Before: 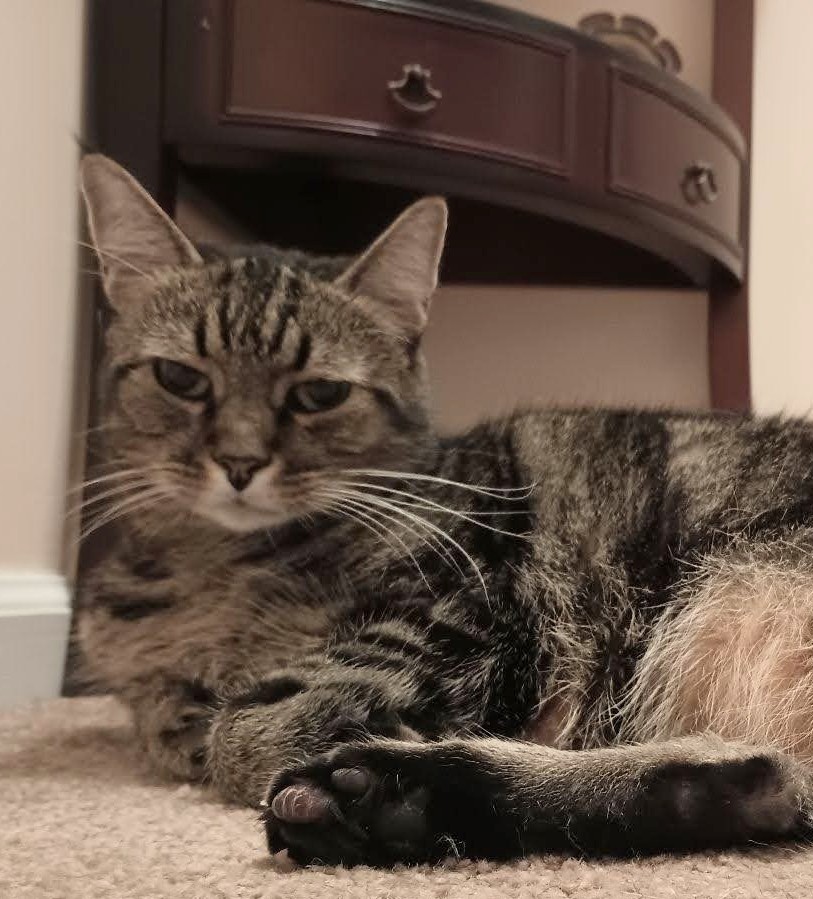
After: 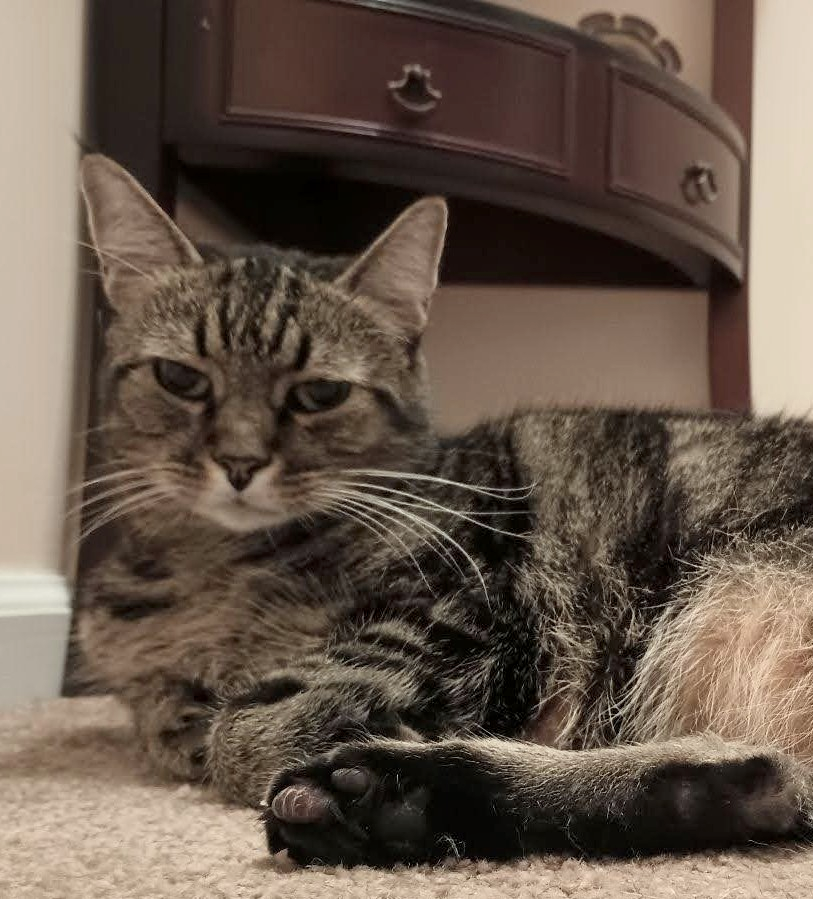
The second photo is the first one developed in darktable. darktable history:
local contrast: highlights 100%, shadows 100%, detail 120%, midtone range 0.2
white balance: red 0.978, blue 0.999
